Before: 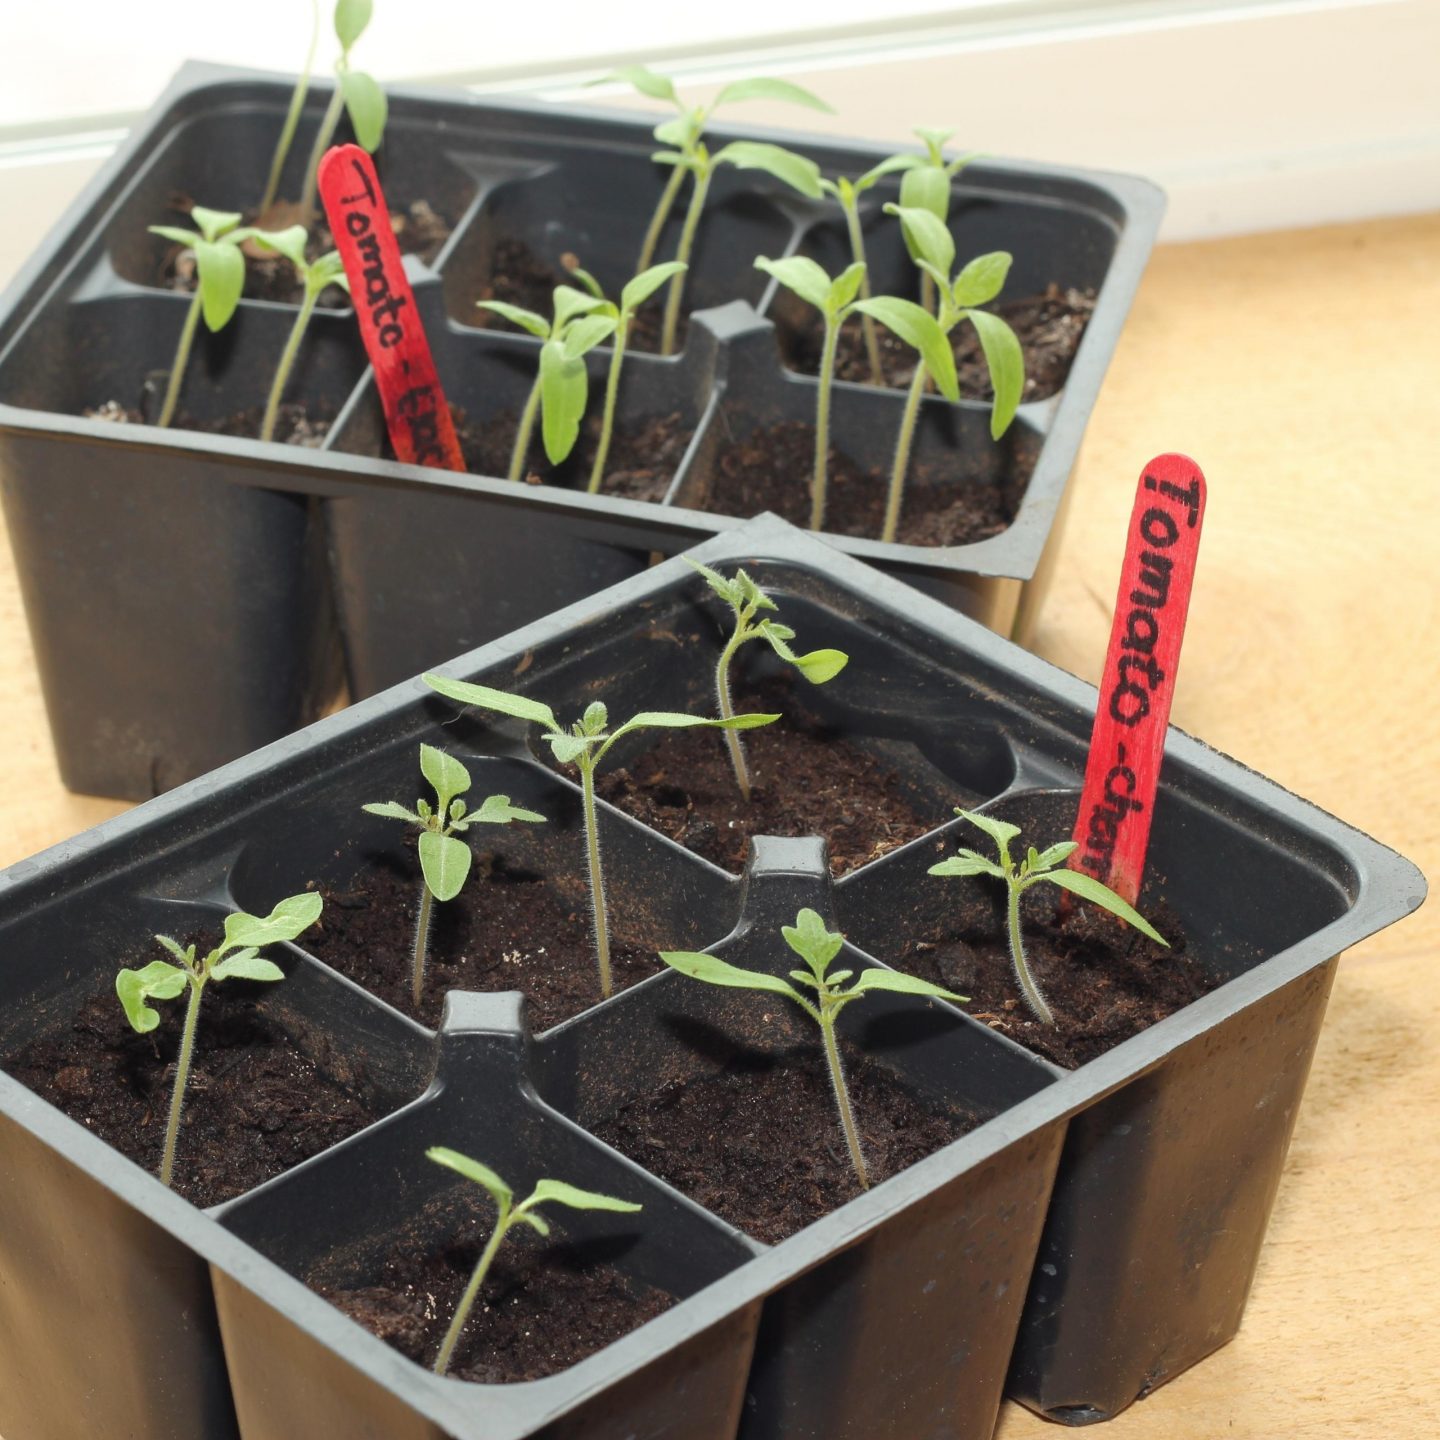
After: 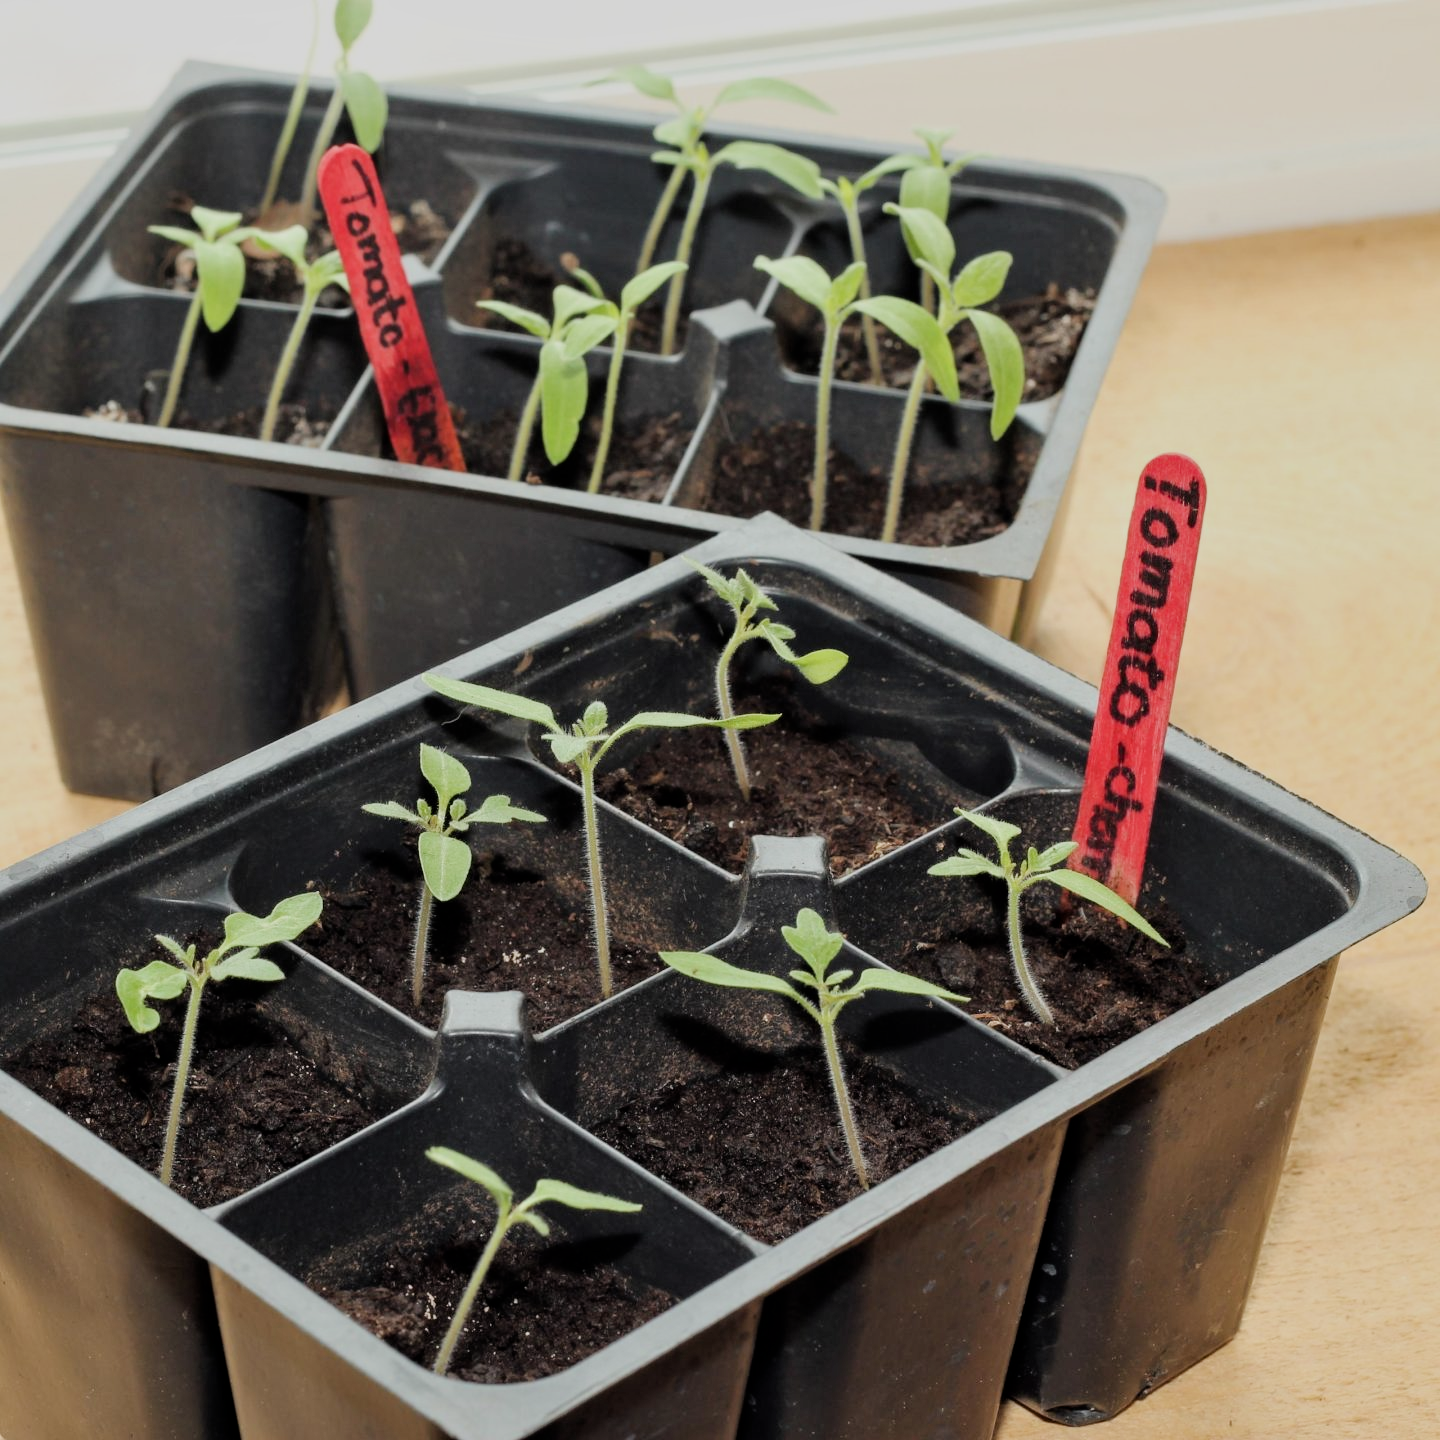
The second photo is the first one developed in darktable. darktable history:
contrast equalizer: octaves 7, y [[0.546, 0.552, 0.554, 0.554, 0.552, 0.546], [0.5 ×6], [0.5 ×6], [0 ×6], [0 ×6]]
filmic rgb: black relative exposure -7.65 EV, white relative exposure 4.56 EV, threshold 5.98 EV, hardness 3.61, enable highlight reconstruction true
